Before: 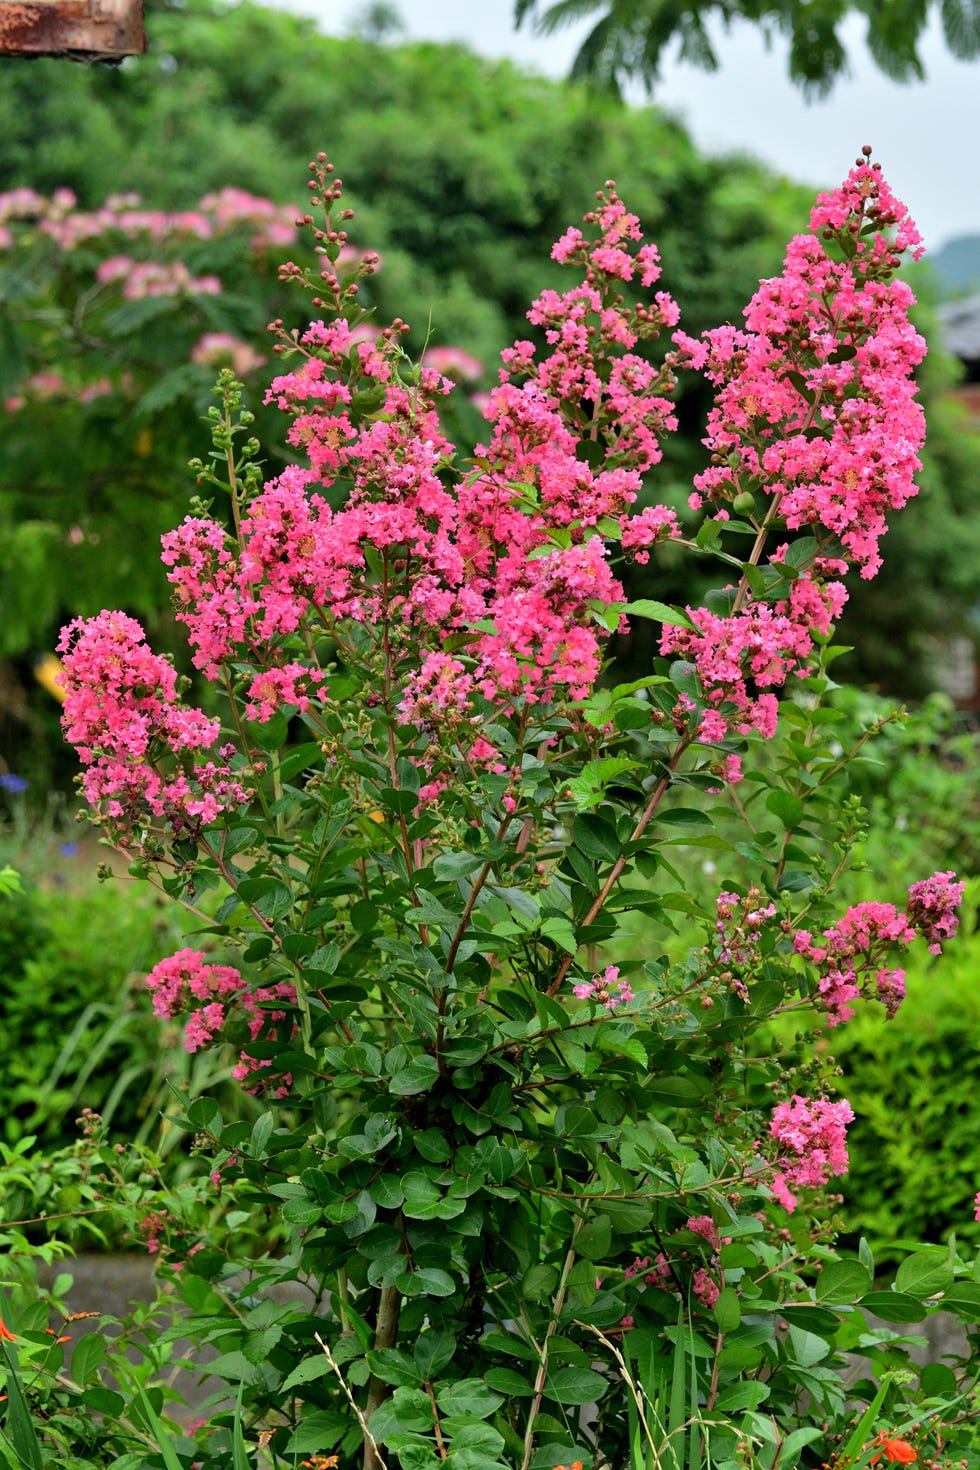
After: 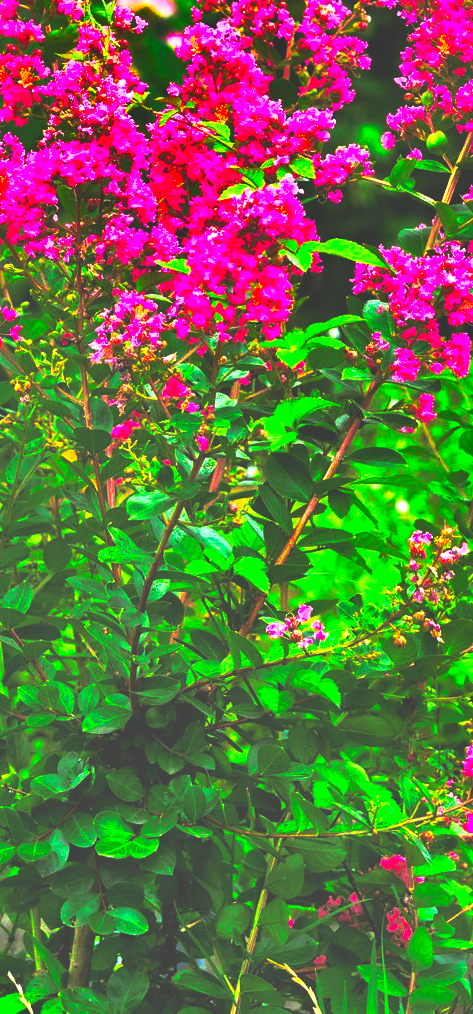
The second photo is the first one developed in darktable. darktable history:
color correction: highlights b* 0.004, saturation 0.98
crop: left 31.364%, top 24.563%, right 20.279%, bottom 6.437%
exposure: black level correction -0.024, exposure 1.397 EV, compensate exposure bias true, compensate highlight preservation false
base curve: curves: ch0 [(0, 0) (0.564, 0.291) (0.802, 0.731) (1, 1)], preserve colors none
contrast brightness saturation: contrast 0.068, brightness 0.171, saturation 0.397
haze removal: adaptive false
shadows and highlights: shadows 24.75, highlights -79.67, soften with gaussian
